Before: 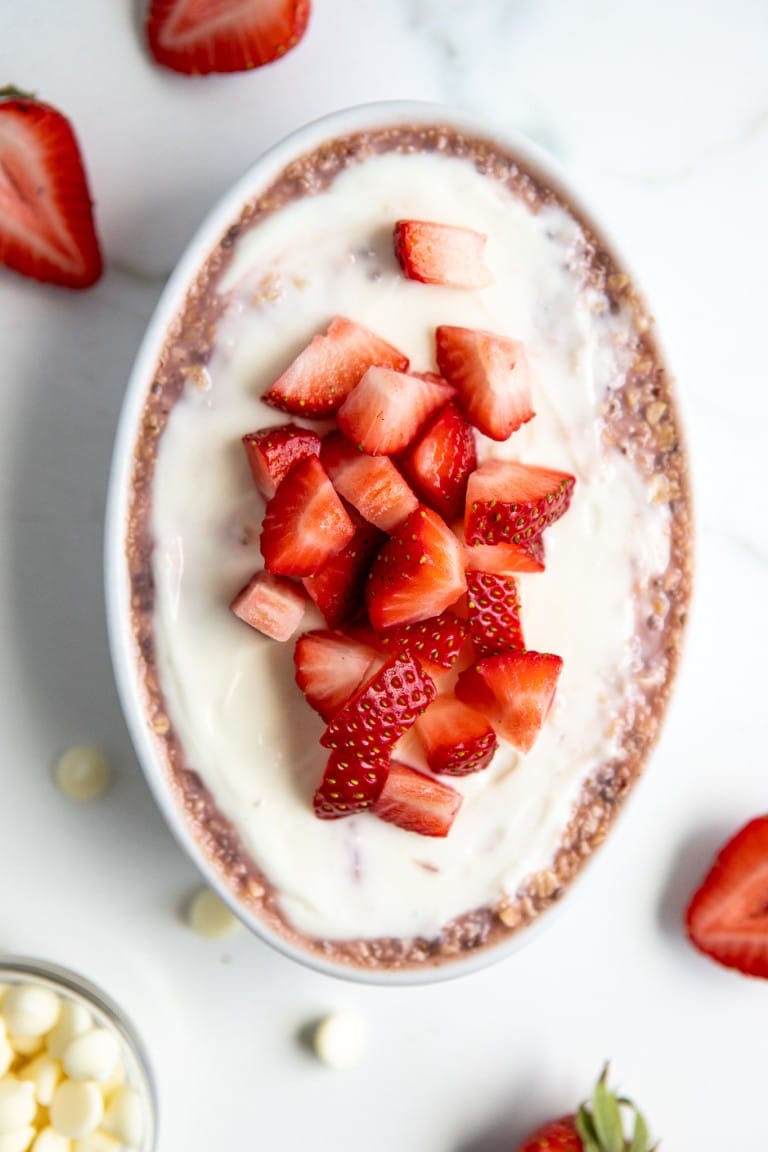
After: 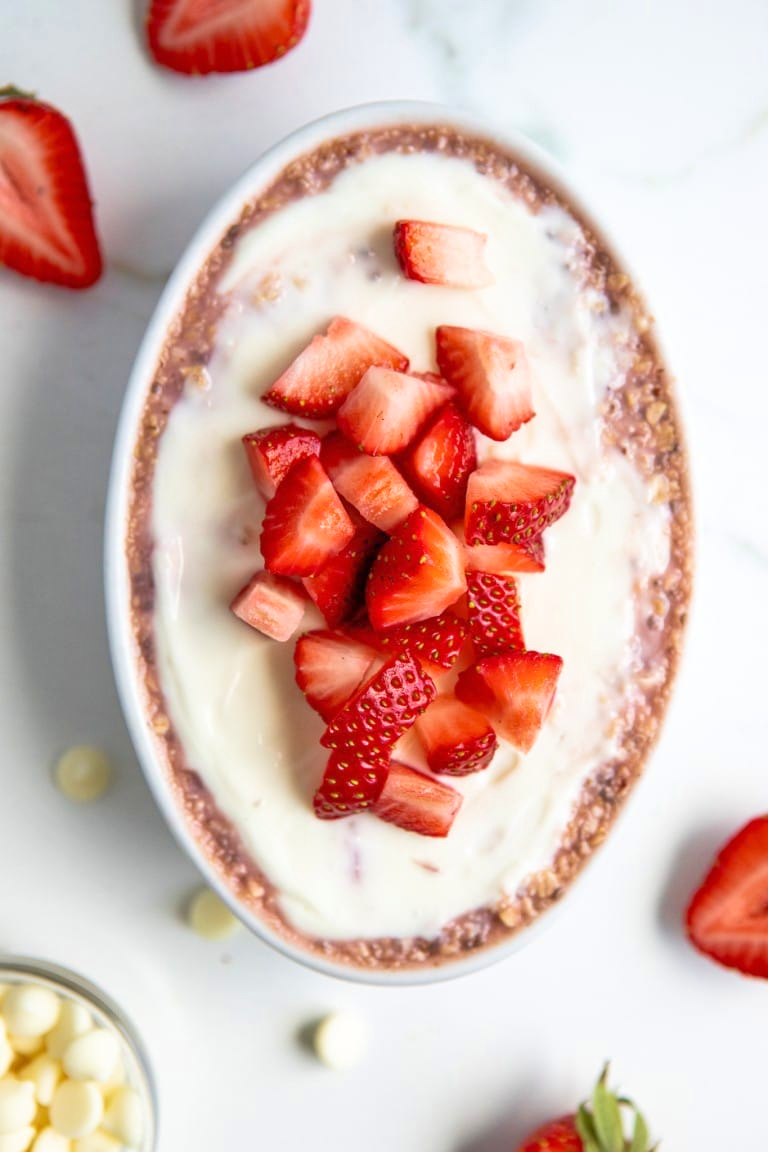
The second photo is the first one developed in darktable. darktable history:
tone equalizer: -7 EV 0.147 EV, -6 EV 0.605 EV, -5 EV 1.18 EV, -4 EV 1.36 EV, -3 EV 1.17 EV, -2 EV 0.6 EV, -1 EV 0.146 EV
velvia: on, module defaults
